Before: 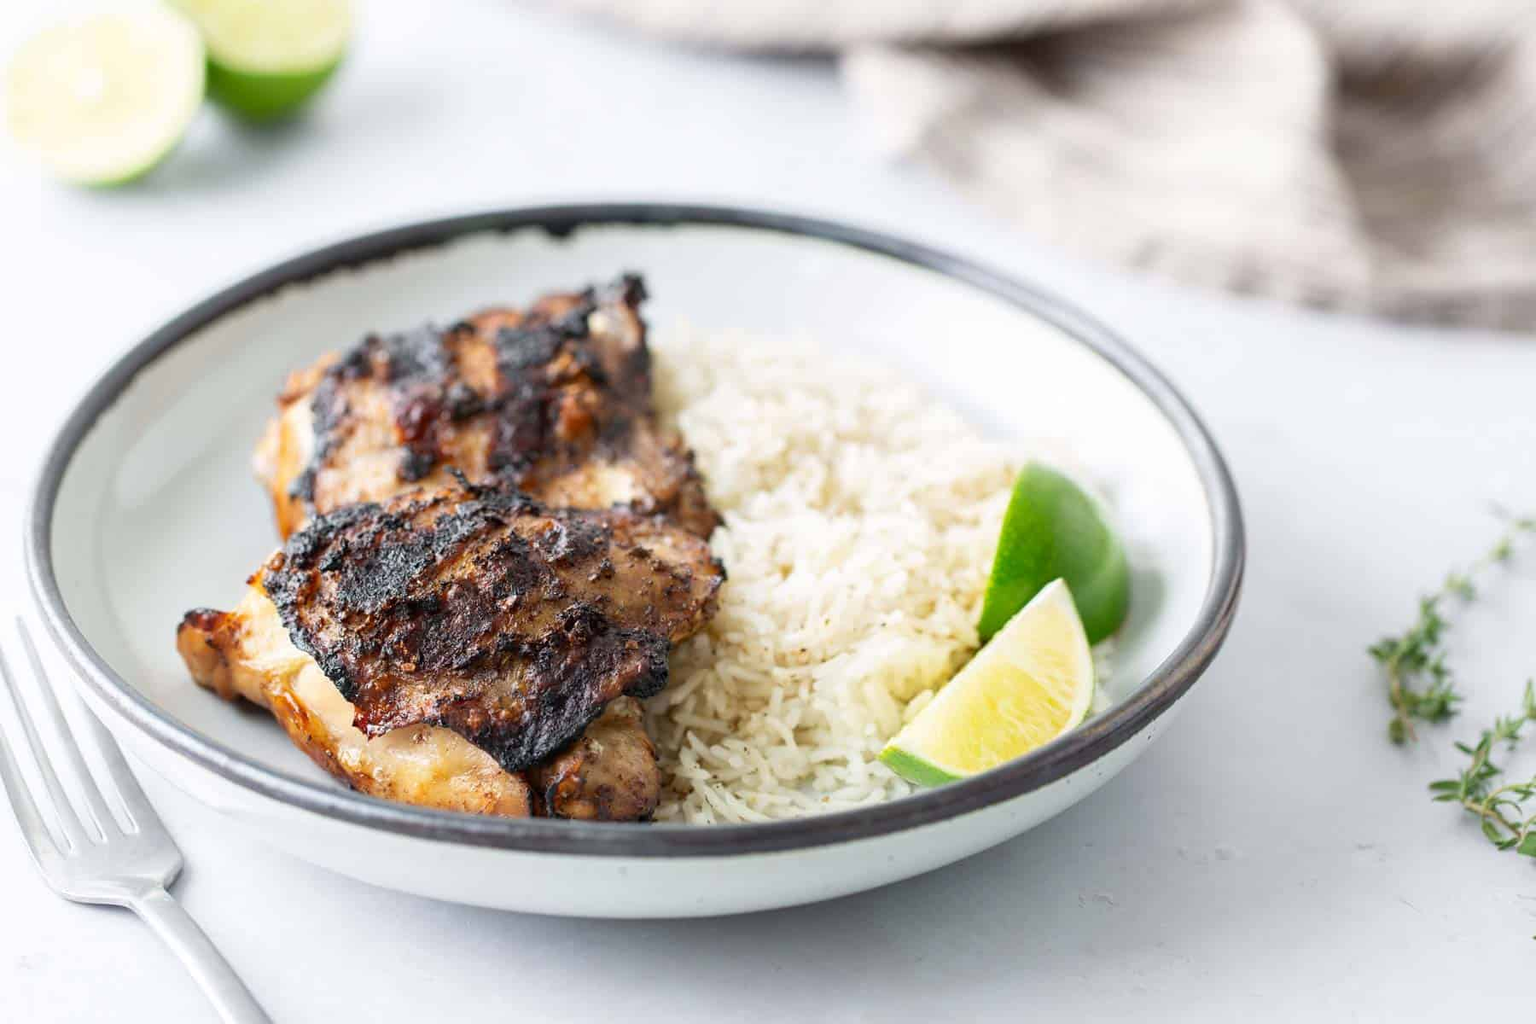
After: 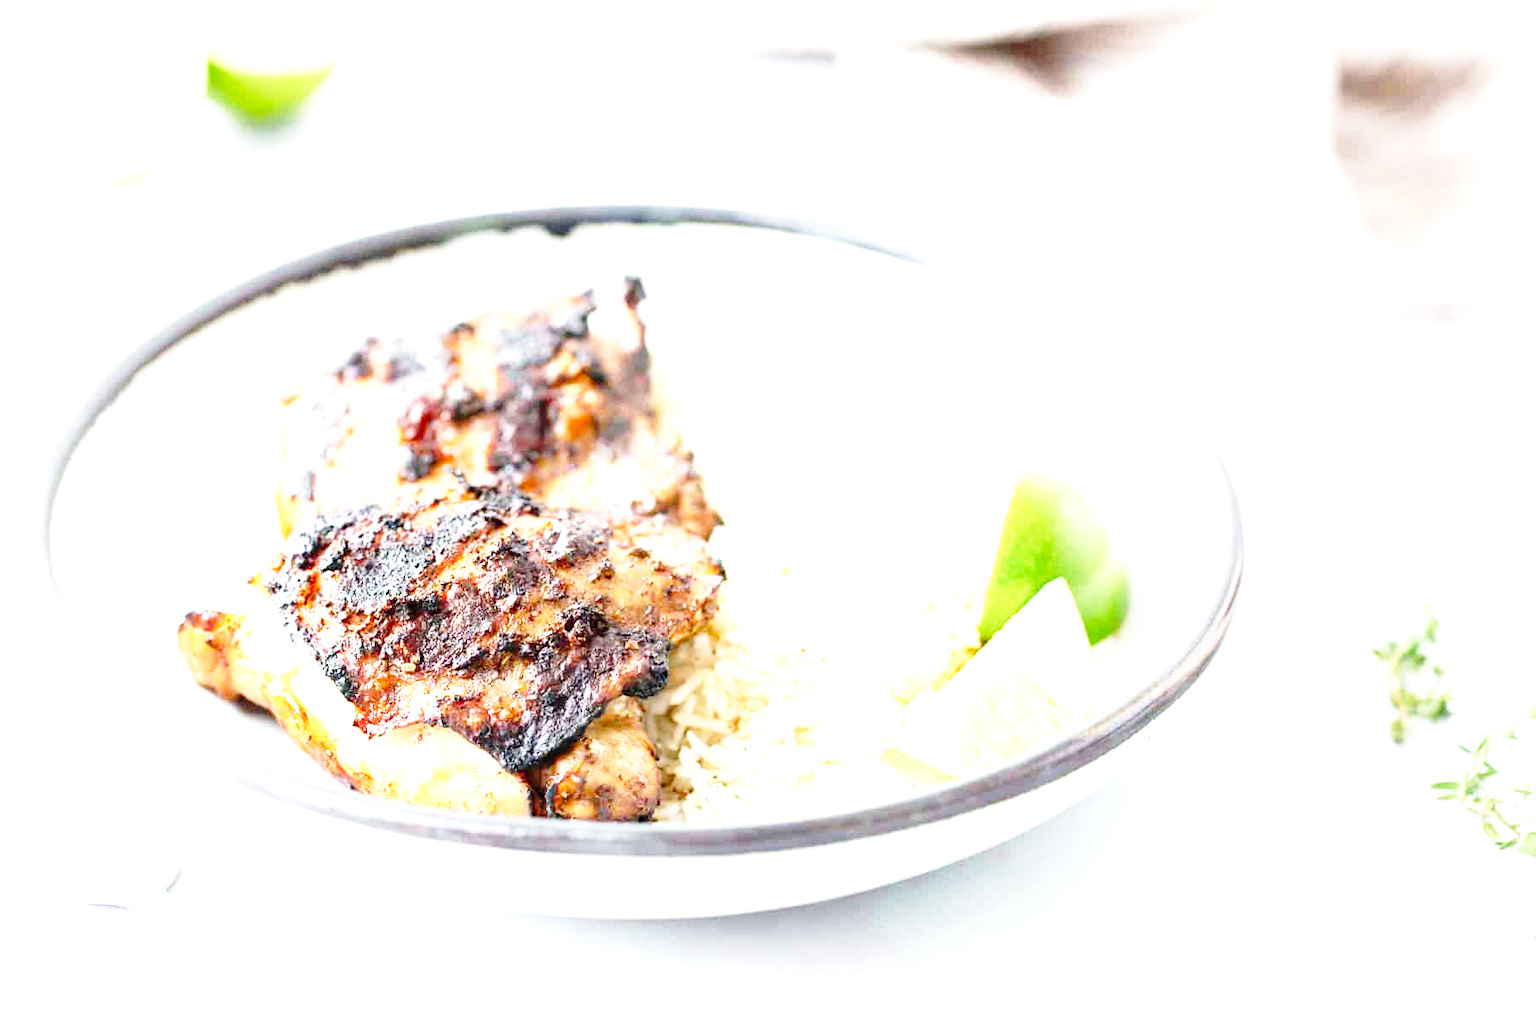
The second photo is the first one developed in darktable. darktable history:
exposure: black level correction 0.001, exposure 1.732 EV, compensate highlight preservation false
base curve: curves: ch0 [(0, 0) (0.028, 0.03) (0.121, 0.232) (0.46, 0.748) (0.859, 0.968) (1, 1)], preserve colors none
